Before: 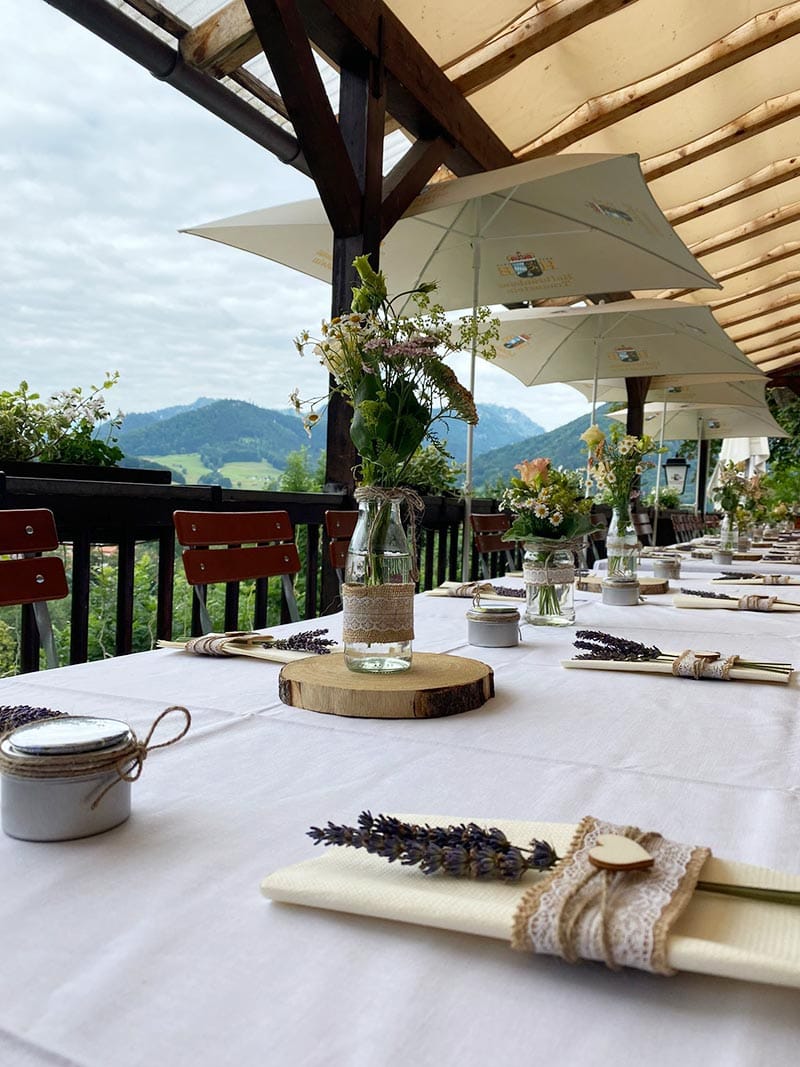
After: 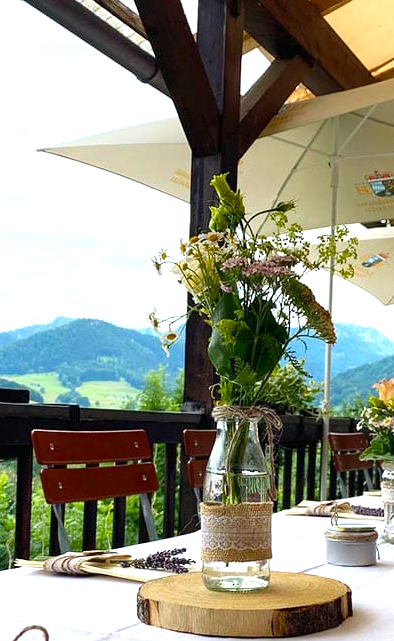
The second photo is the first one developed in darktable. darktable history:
white balance: emerald 1
color balance rgb: perceptual saturation grading › global saturation 20%, global vibrance 20%
exposure: black level correction 0, exposure 0.68 EV, compensate exposure bias true, compensate highlight preservation false
crop: left 17.835%, top 7.675%, right 32.881%, bottom 32.213%
